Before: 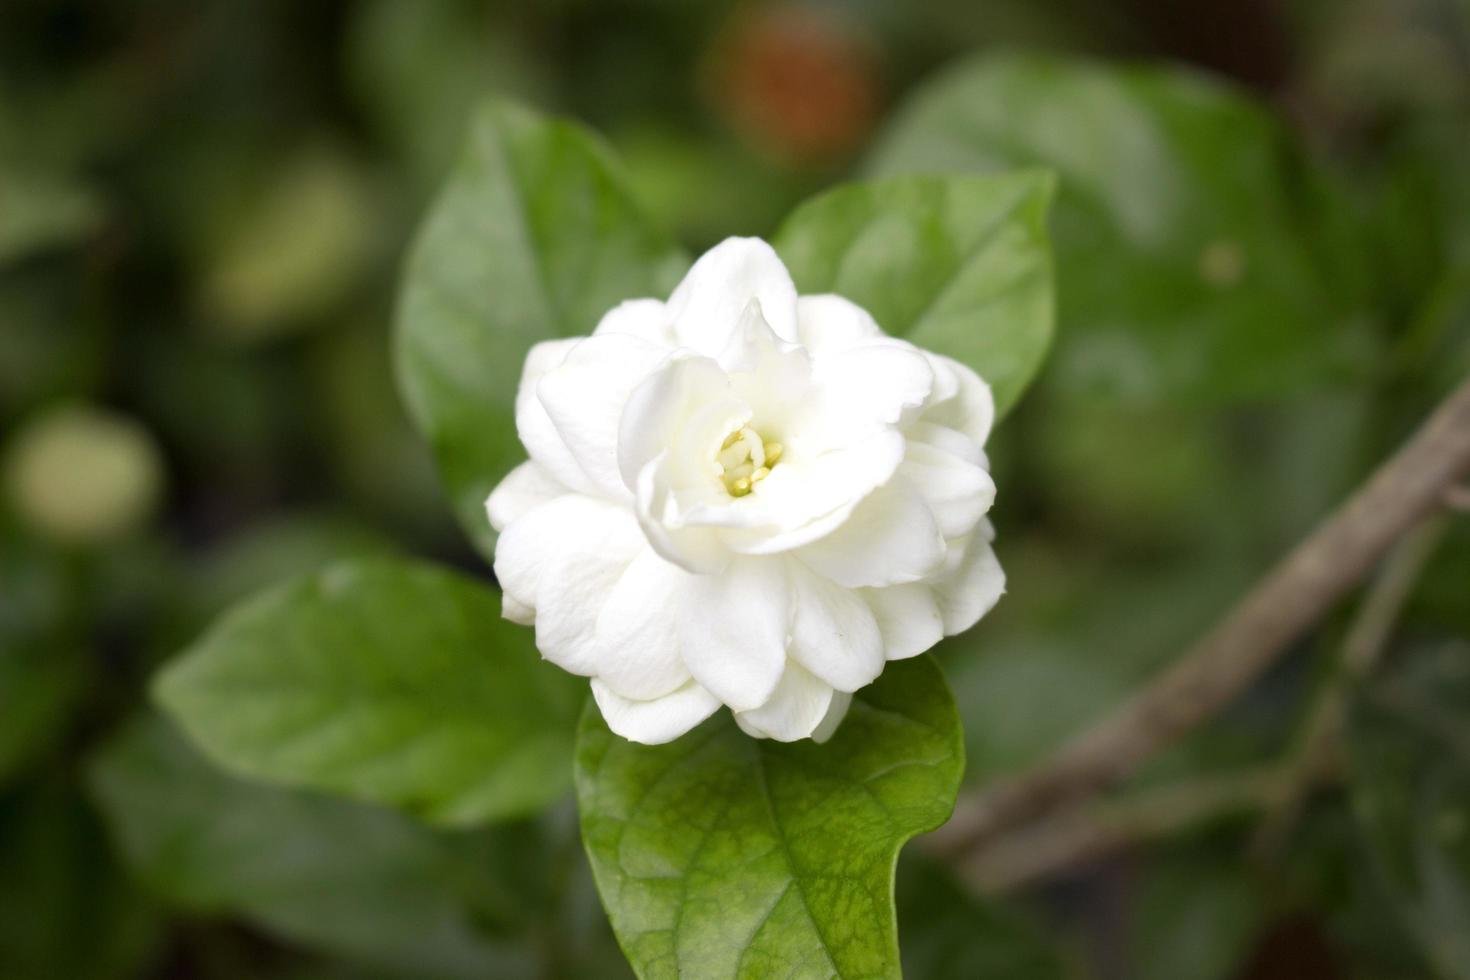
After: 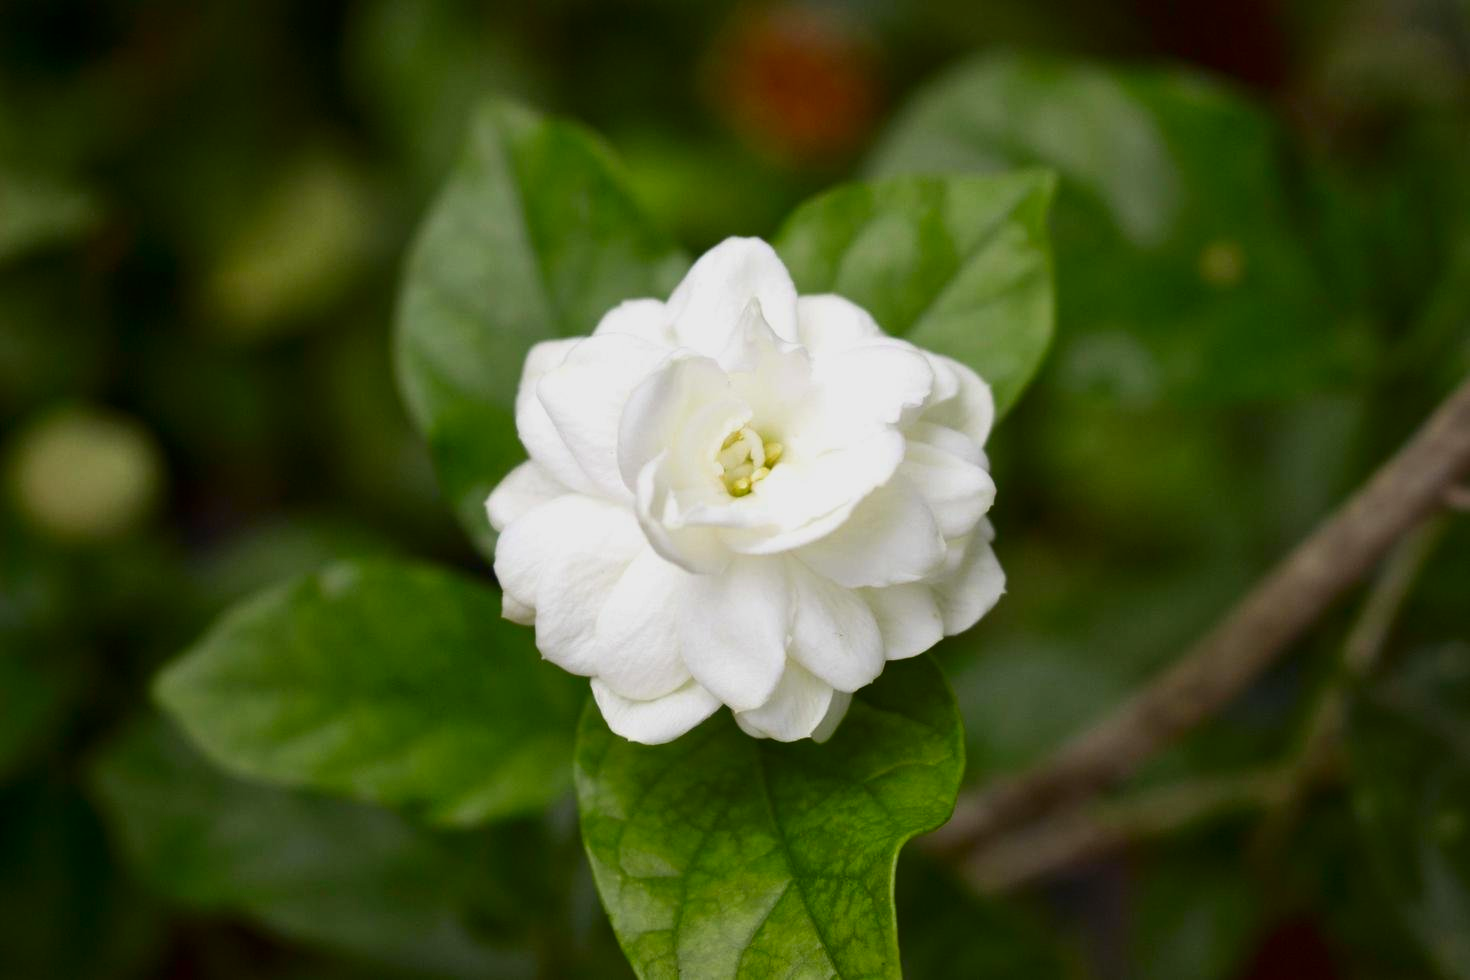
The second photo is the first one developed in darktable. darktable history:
tone equalizer: -8 EV 0.25 EV, -7 EV 0.417 EV, -6 EV 0.417 EV, -5 EV 0.25 EV, -3 EV -0.25 EV, -2 EV -0.417 EV, -1 EV -0.417 EV, +0 EV -0.25 EV, edges refinement/feathering 500, mask exposure compensation -1.57 EV, preserve details guided filter
contrast brightness saturation: contrast 0.19, brightness -0.11, saturation 0.21
